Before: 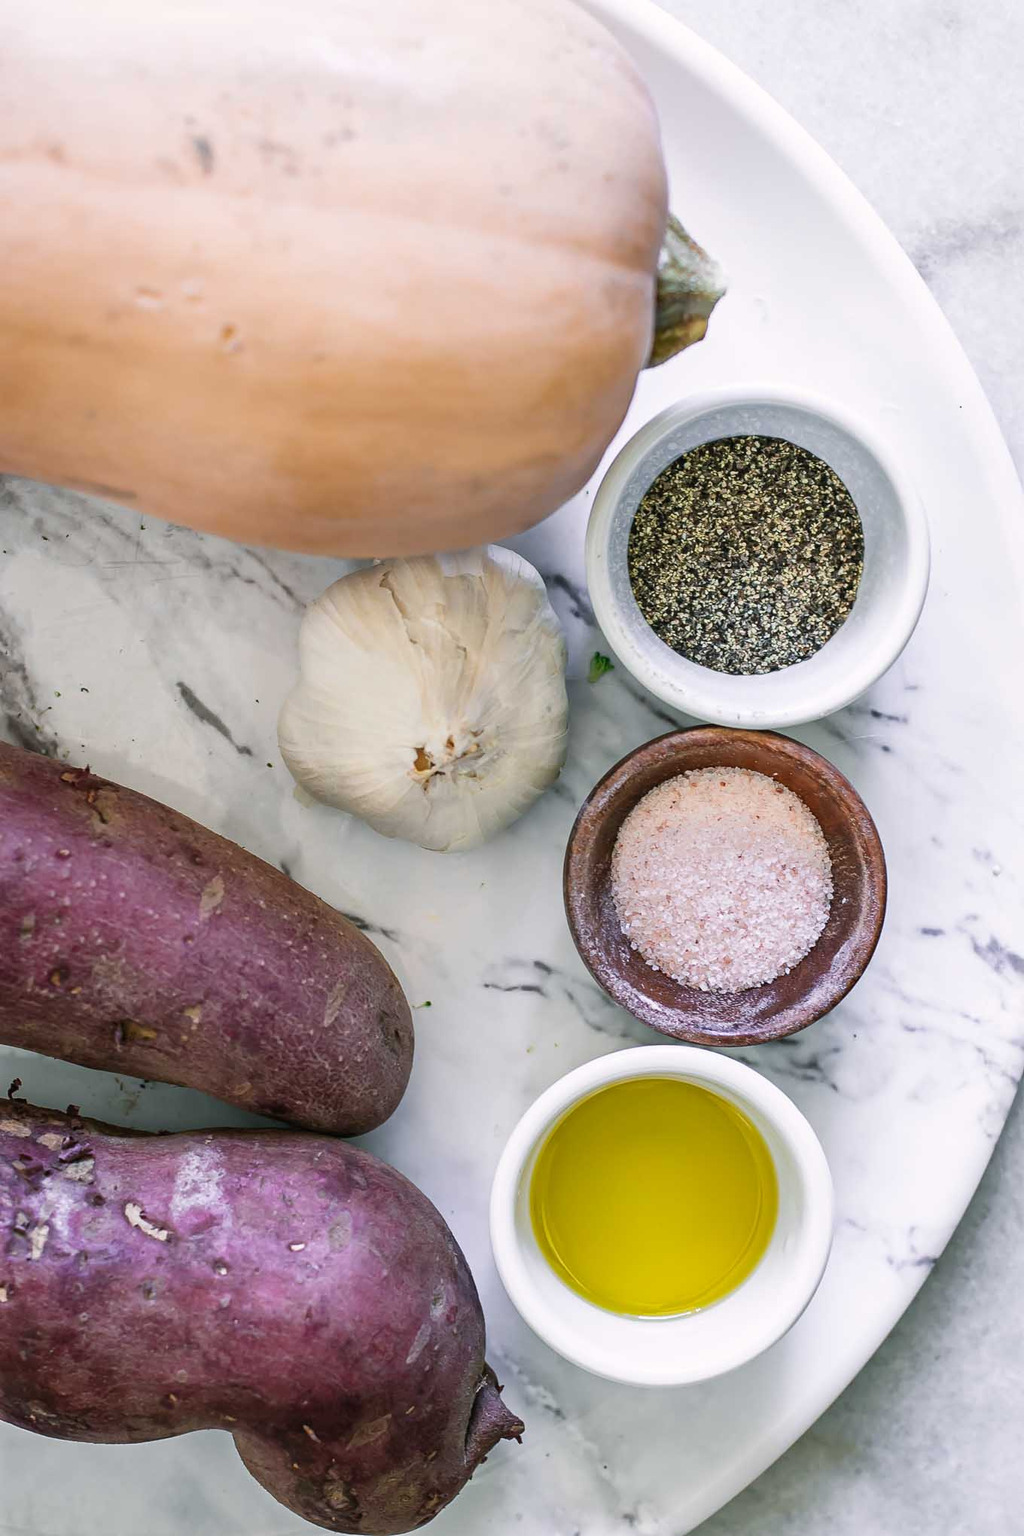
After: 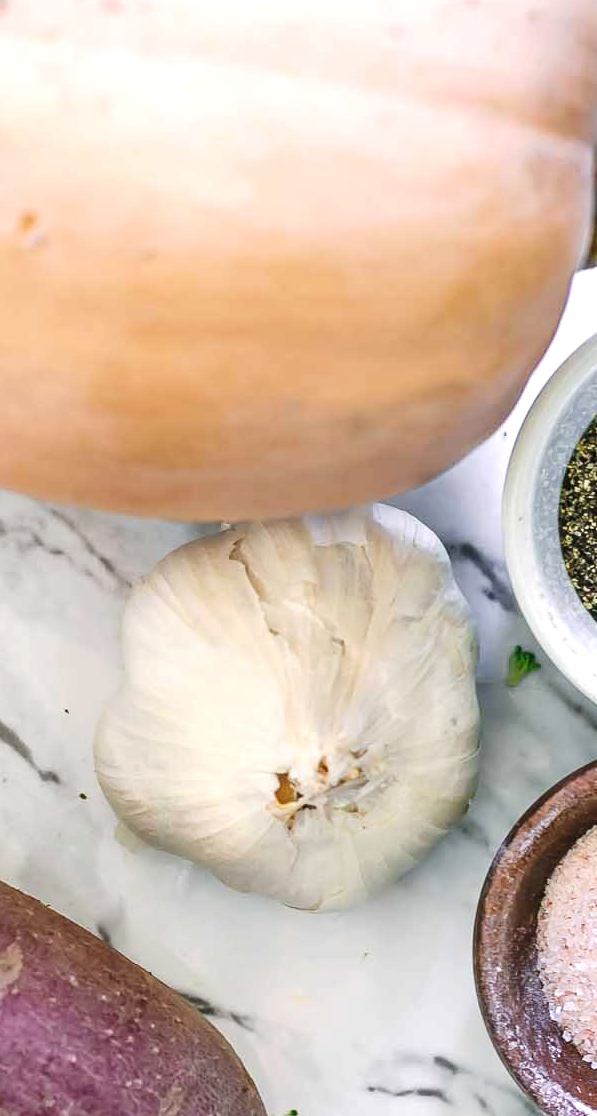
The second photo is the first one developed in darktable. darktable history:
exposure: black level correction 0.001, exposure 0.499 EV, compensate exposure bias true, compensate highlight preservation false
crop: left 20.276%, top 10.821%, right 35.754%, bottom 34.443%
tone curve: curves: ch0 [(0, 0) (0.003, 0.005) (0.011, 0.021) (0.025, 0.042) (0.044, 0.065) (0.069, 0.074) (0.1, 0.092) (0.136, 0.123) (0.177, 0.159) (0.224, 0.2) (0.277, 0.252) (0.335, 0.32) (0.399, 0.392) (0.468, 0.468) (0.543, 0.549) (0.623, 0.638) (0.709, 0.721) (0.801, 0.812) (0.898, 0.896) (1, 1)], preserve colors none
